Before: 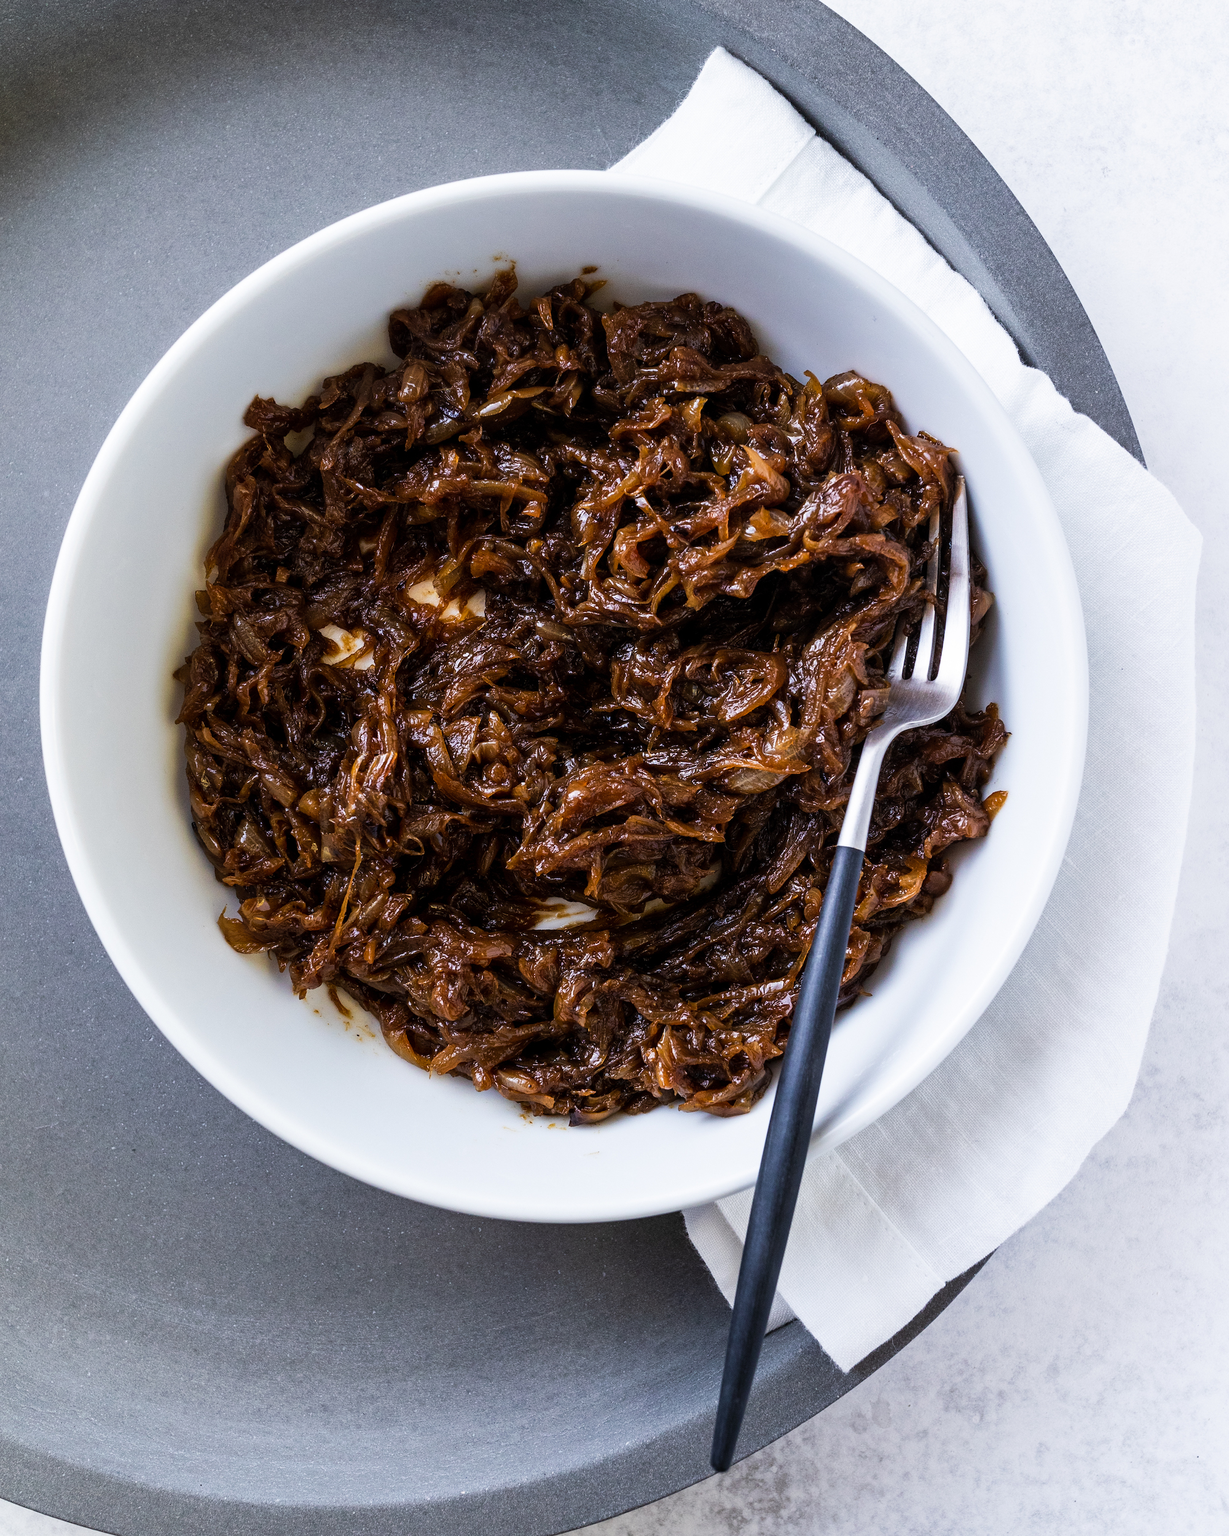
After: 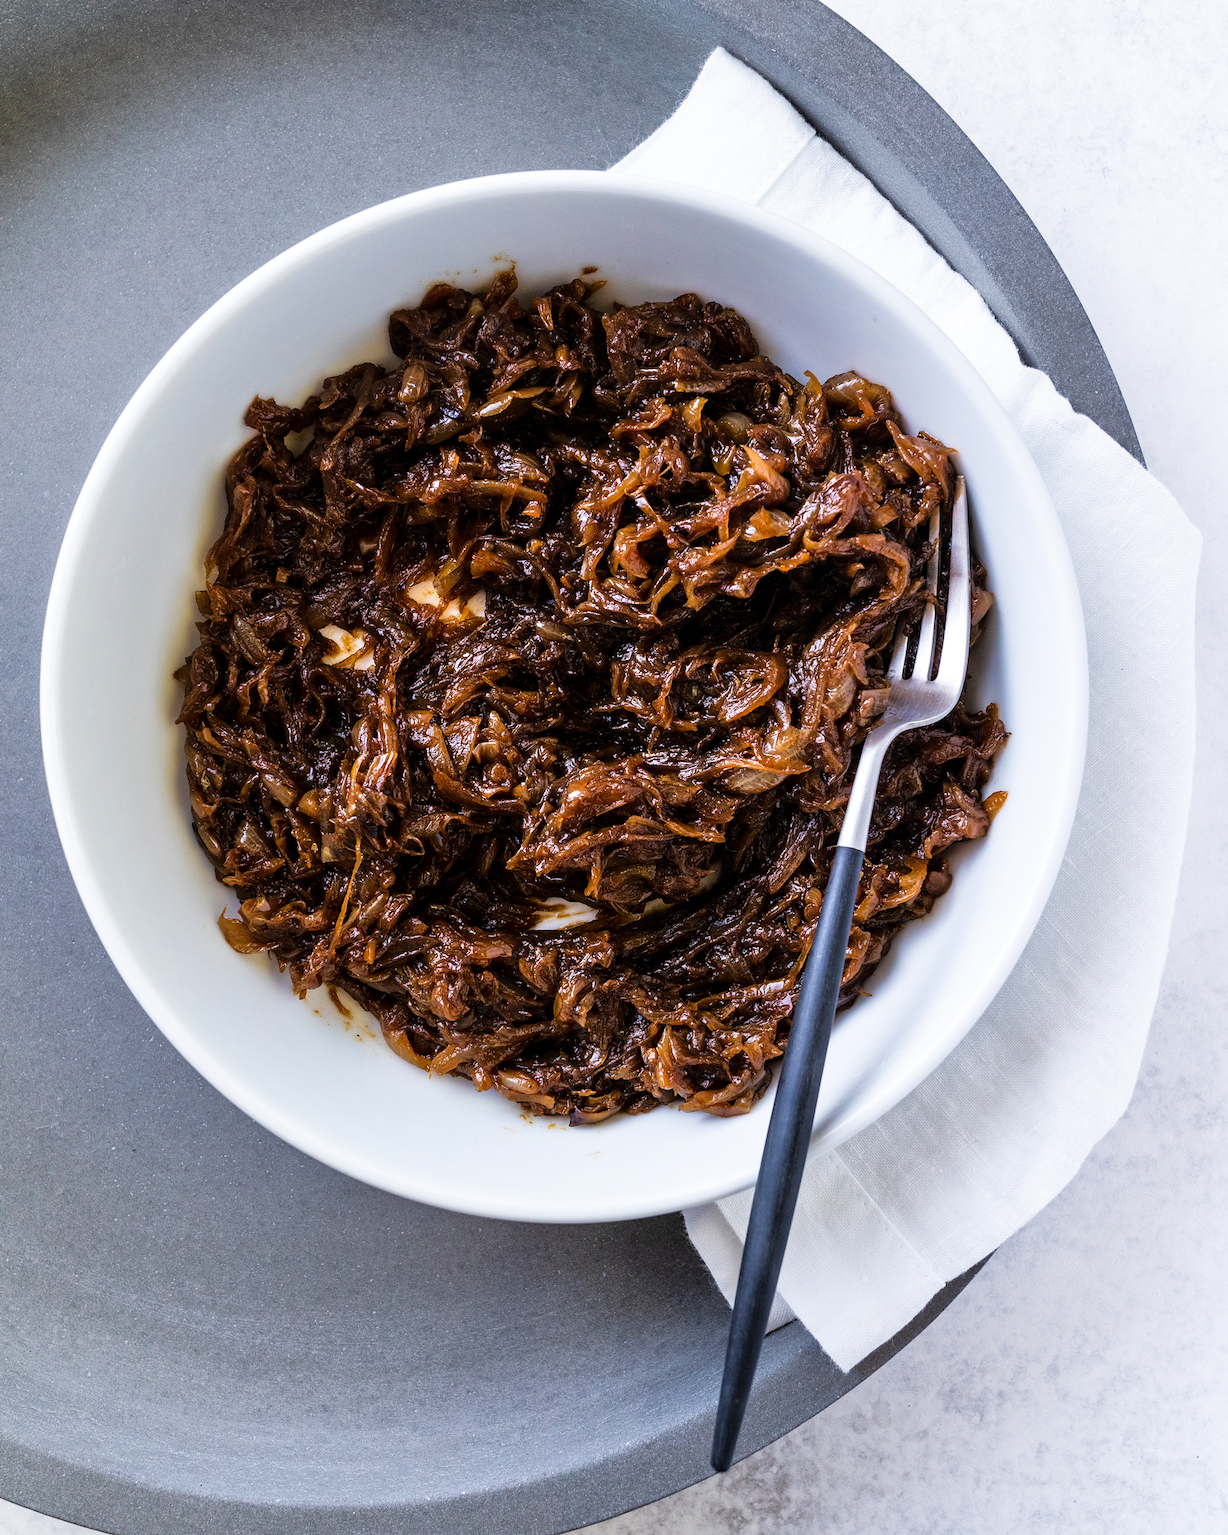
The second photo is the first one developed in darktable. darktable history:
velvia: strength 9.63%
tone equalizer: -8 EV 0.029 EV, -7 EV -0.032 EV, -6 EV 0.027 EV, -5 EV 0.05 EV, -4 EV 0.246 EV, -3 EV 0.651 EV, -2 EV 0.564 EV, -1 EV 0.183 EV, +0 EV 0.024 EV
